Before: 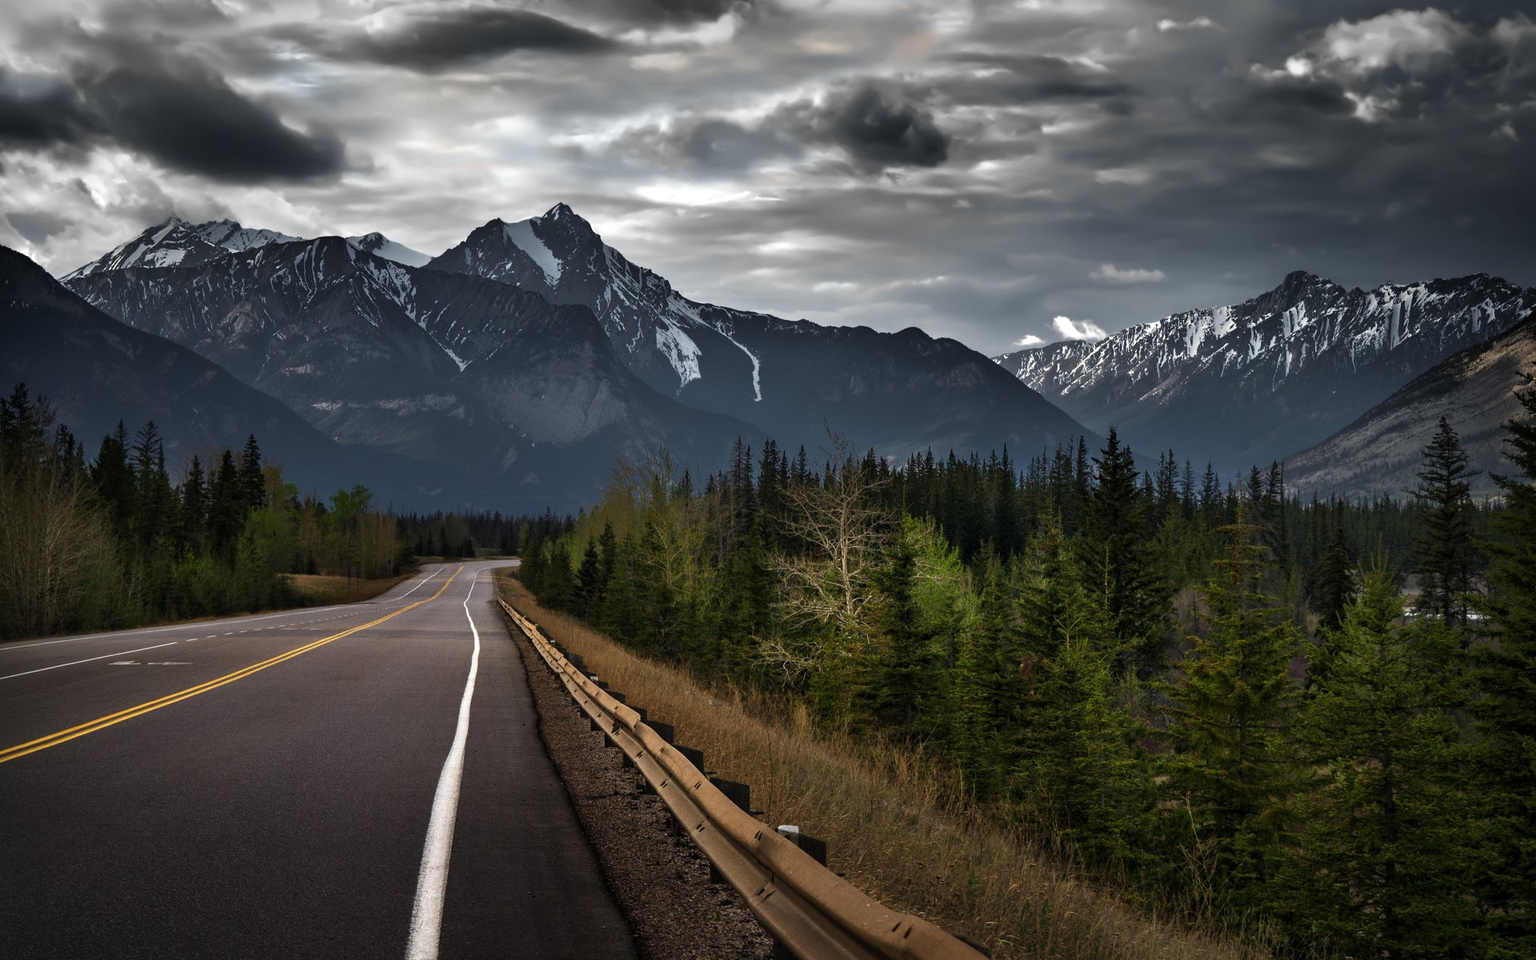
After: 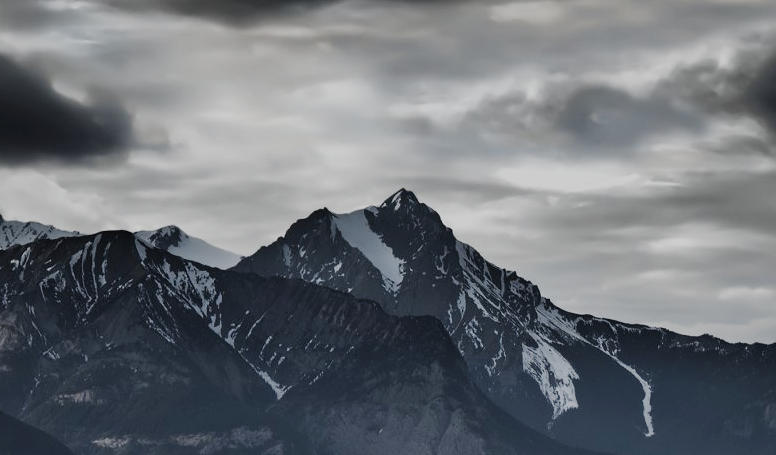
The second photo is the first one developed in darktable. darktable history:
crop: left 15.566%, top 5.426%, right 44.002%, bottom 56.642%
filmic rgb: black relative exposure -7.65 EV, white relative exposure 4.56 EV, hardness 3.61, preserve chrominance no, color science v5 (2021), contrast in shadows safe, contrast in highlights safe
